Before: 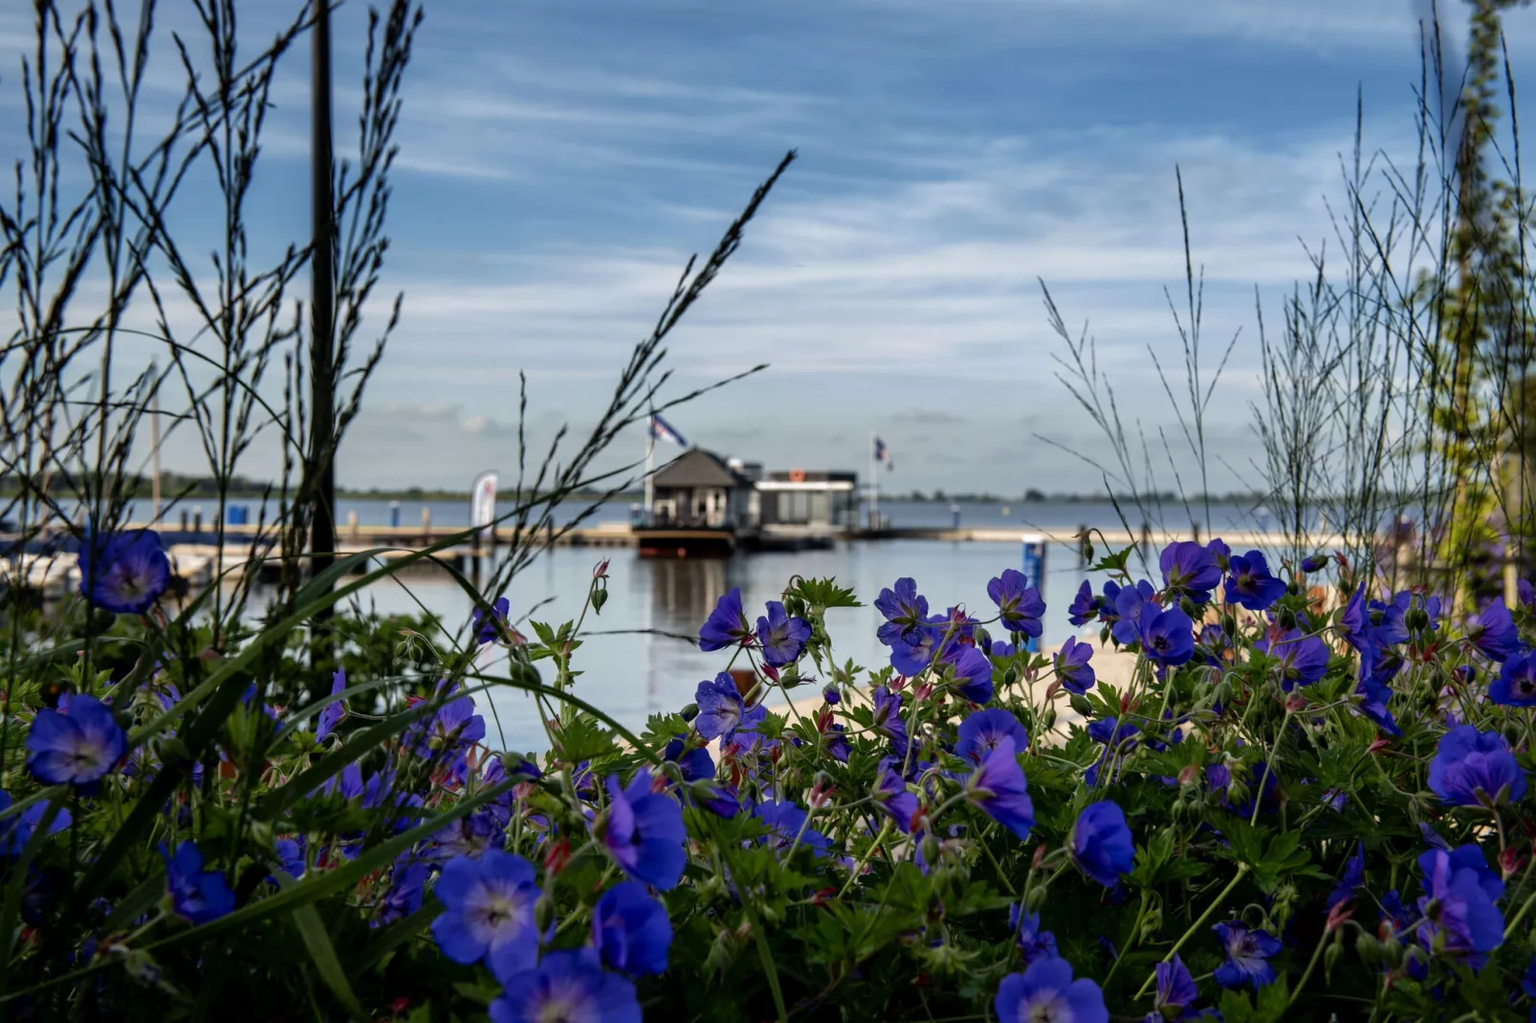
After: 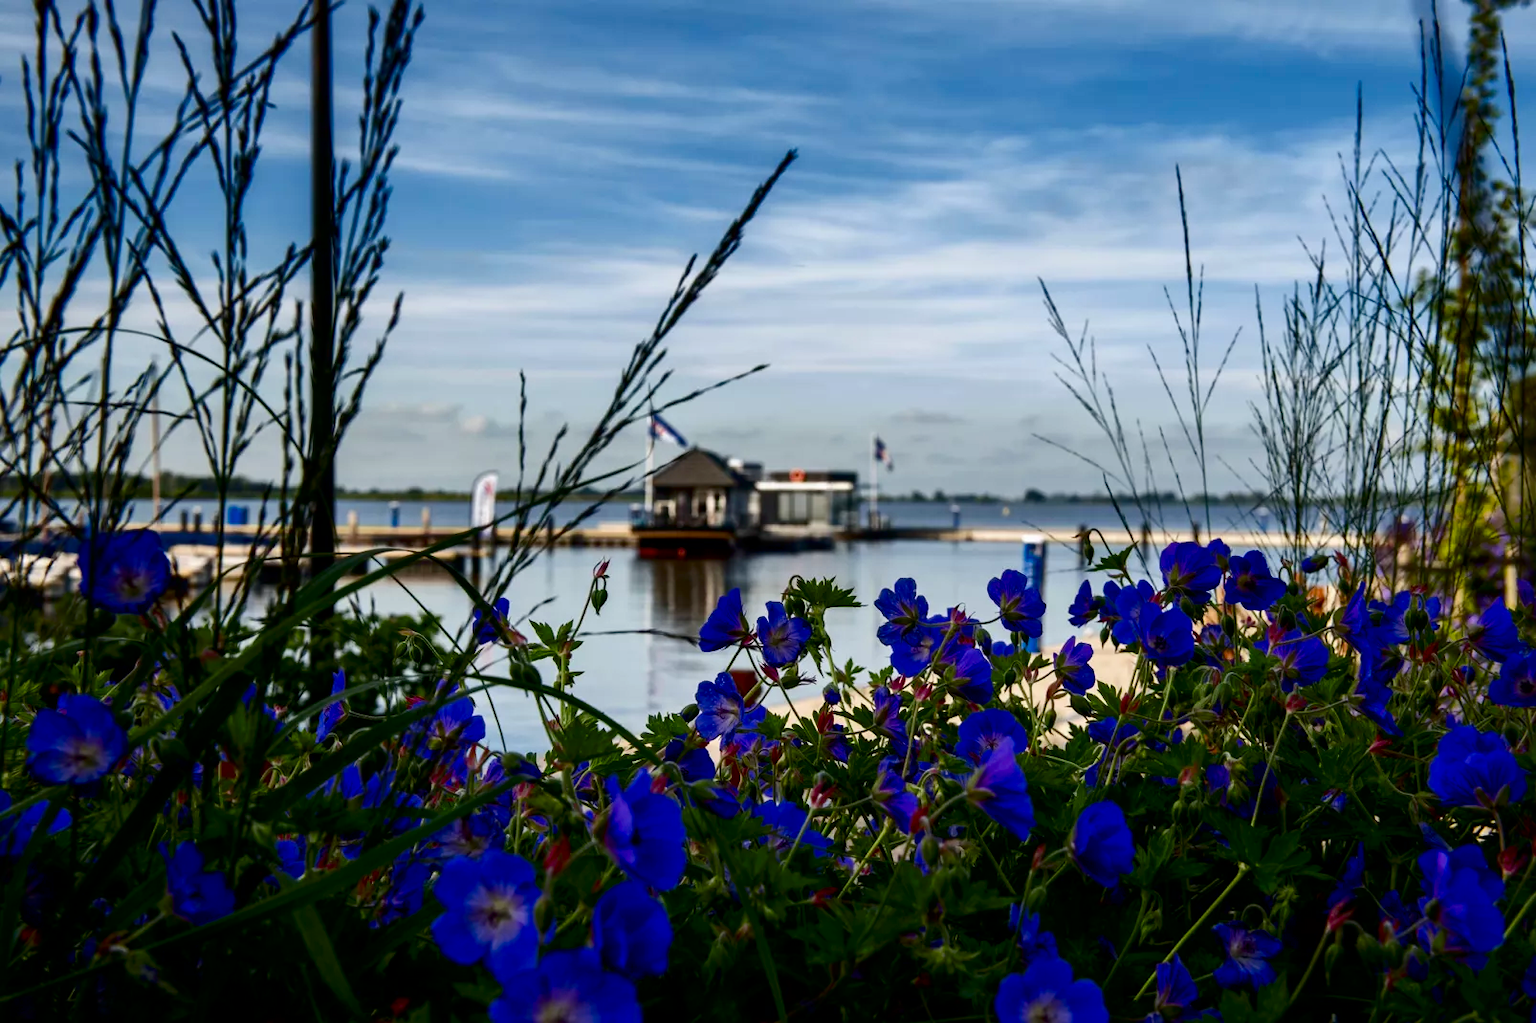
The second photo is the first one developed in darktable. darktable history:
color balance rgb: perceptual saturation grading › global saturation 14.039%, perceptual saturation grading › highlights -25.186%, perceptual saturation grading › shadows 29.806%, global vibrance 9.313%
contrast brightness saturation: contrast 0.188, brightness -0.108, saturation 0.213
